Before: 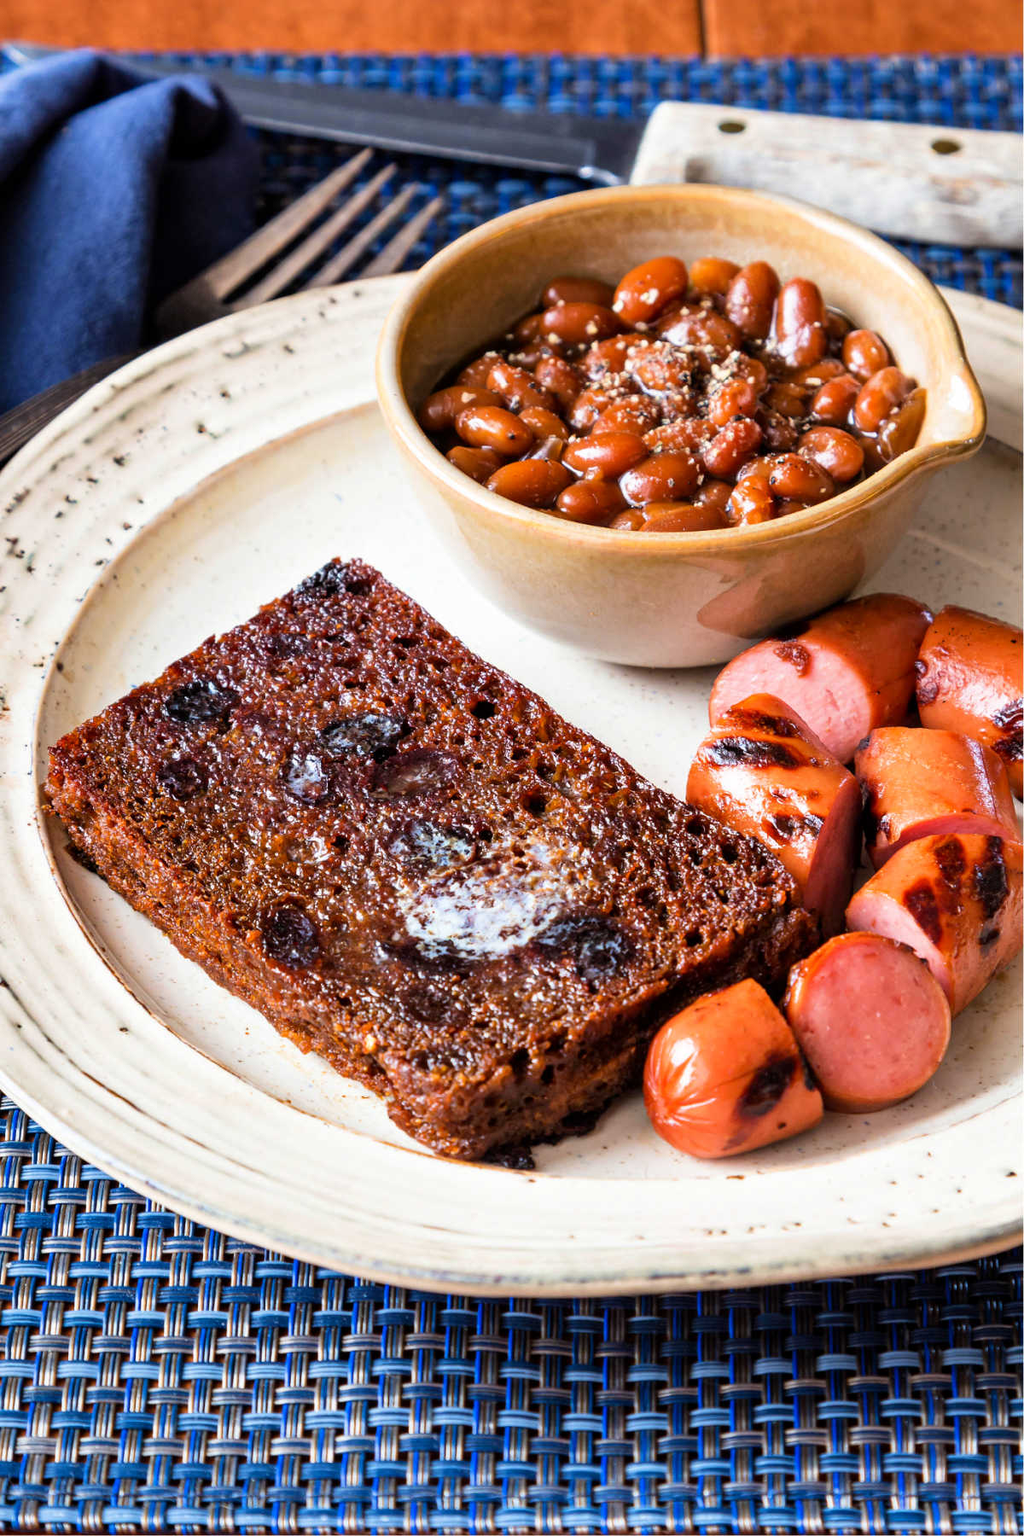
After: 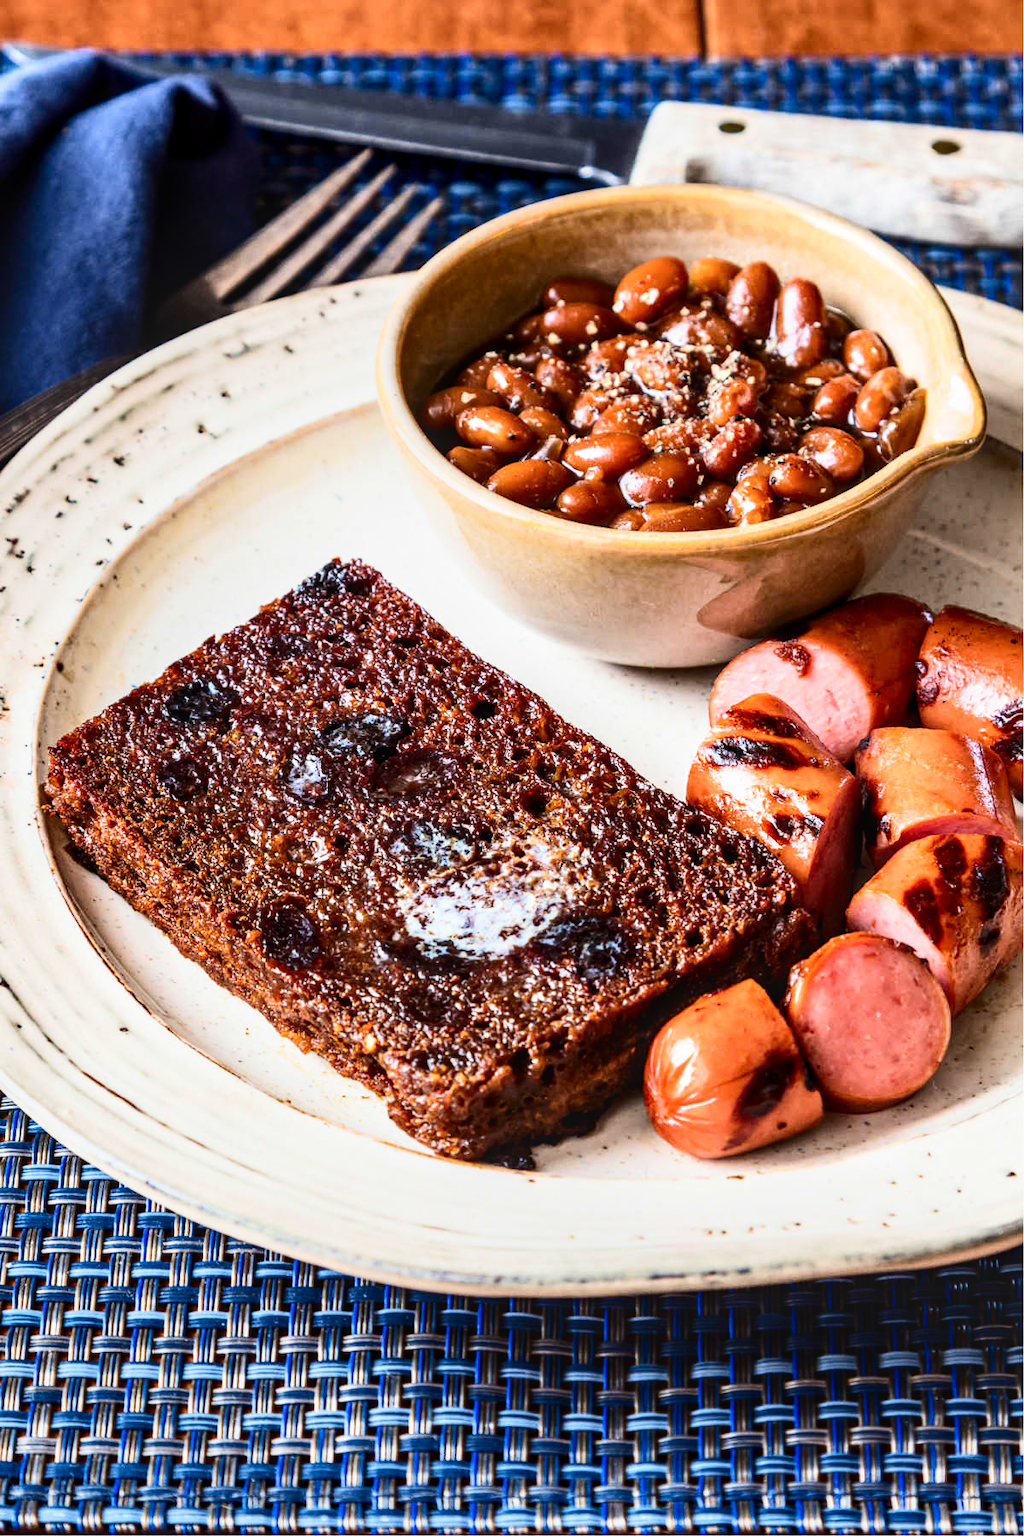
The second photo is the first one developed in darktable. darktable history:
contrast brightness saturation: contrast 0.297
local contrast: on, module defaults
